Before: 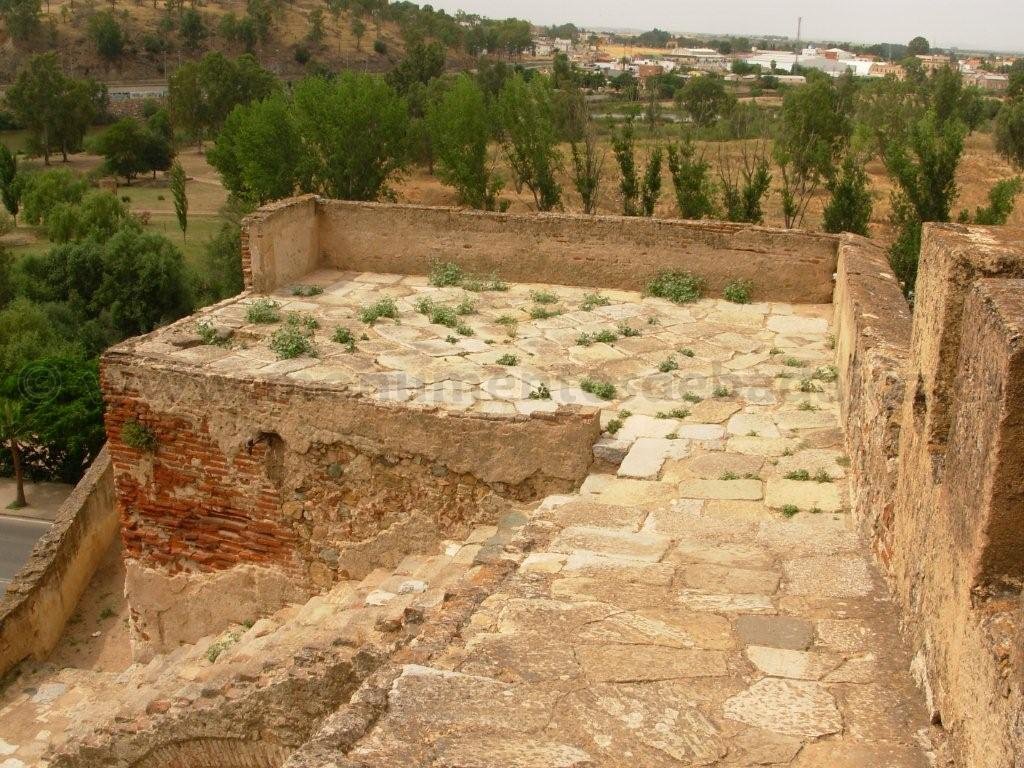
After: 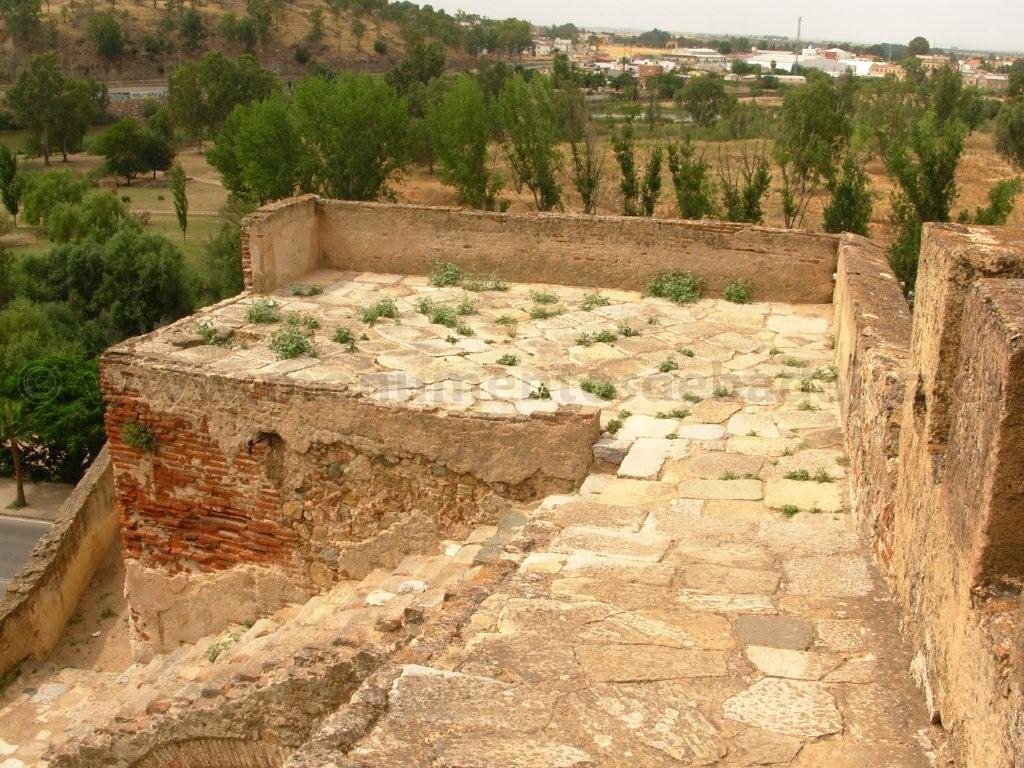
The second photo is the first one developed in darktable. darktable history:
exposure: exposure 0.231 EV, compensate exposure bias true, compensate highlight preservation false
